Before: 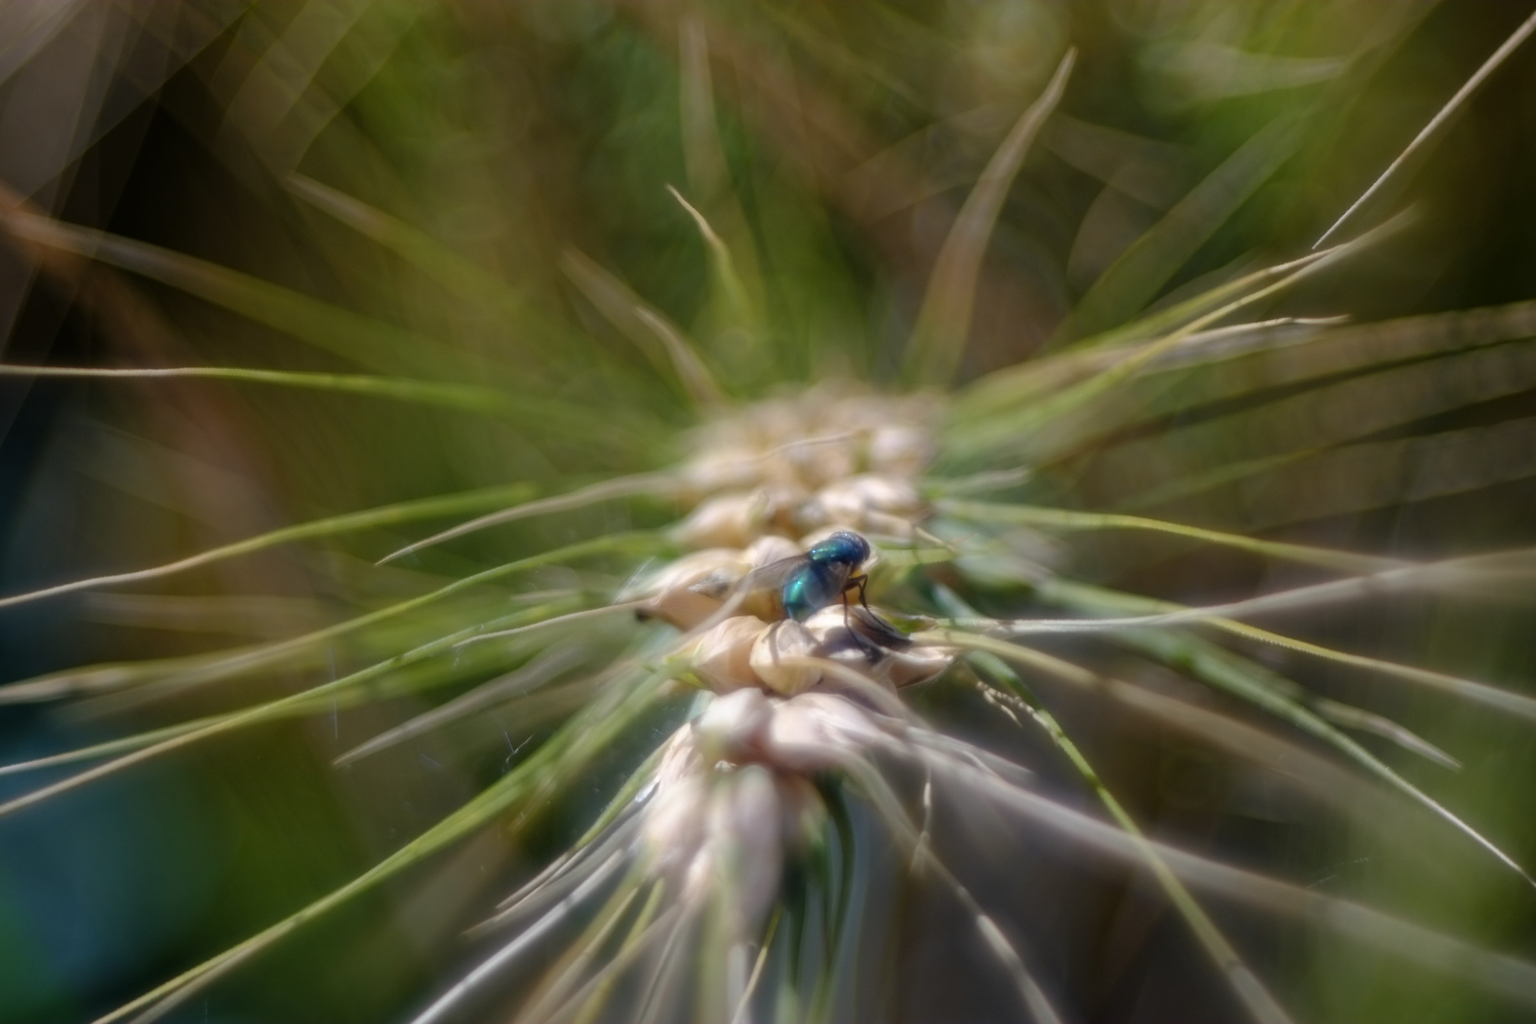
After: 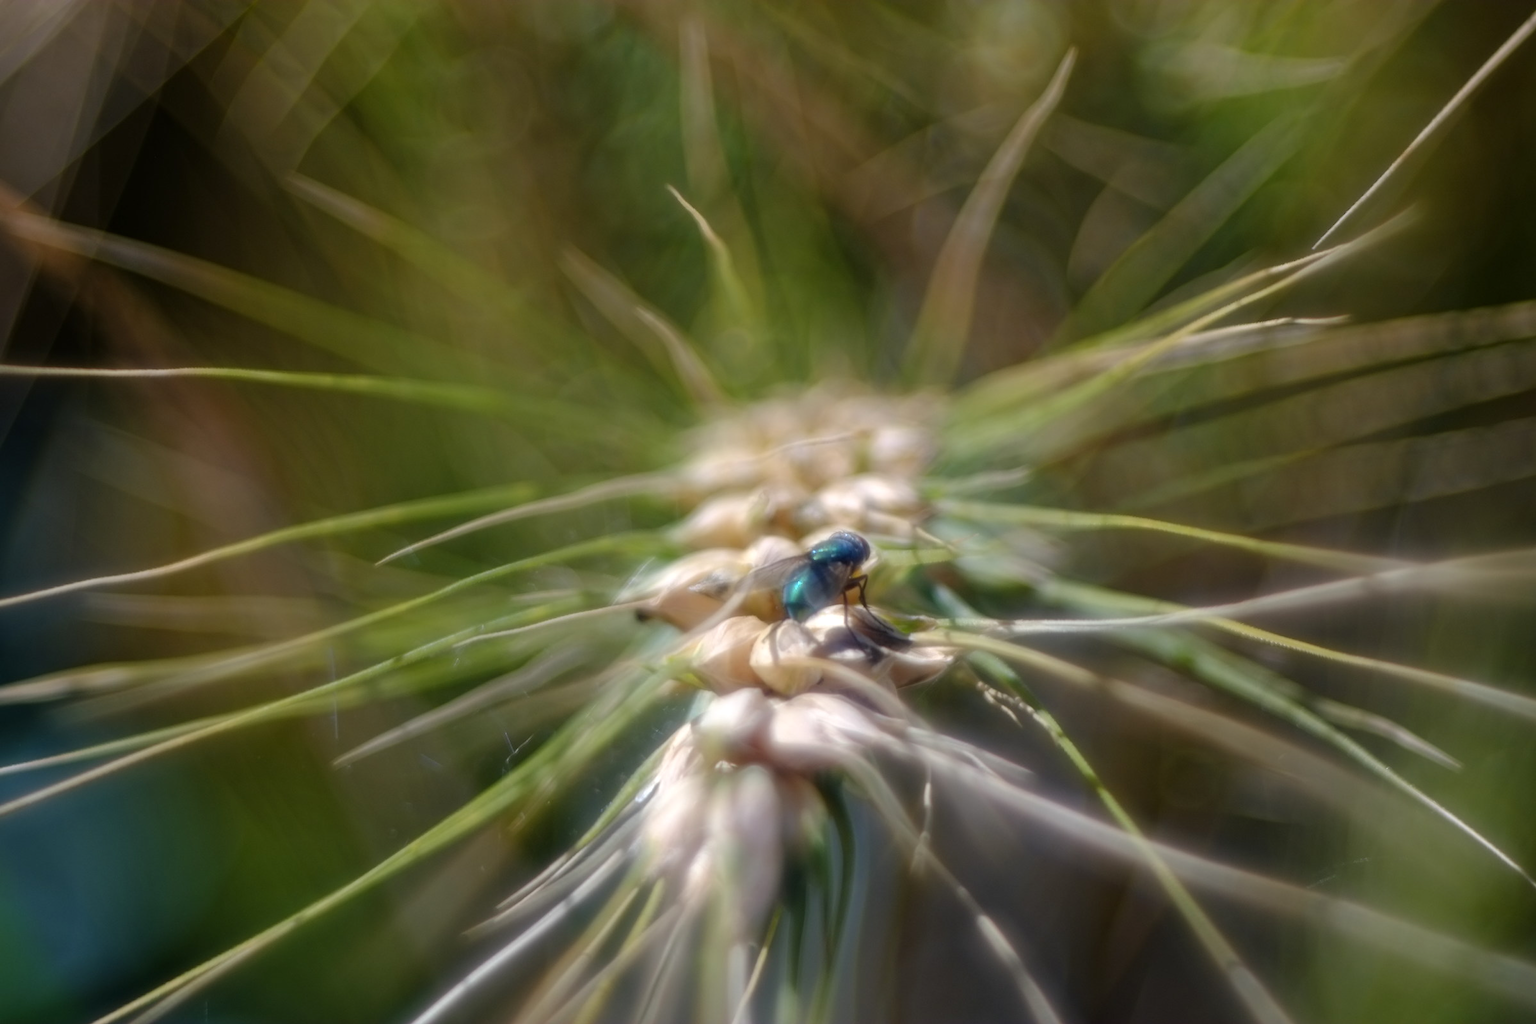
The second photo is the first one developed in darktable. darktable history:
exposure: exposure 0.153 EV, compensate exposure bias true, compensate highlight preservation false
